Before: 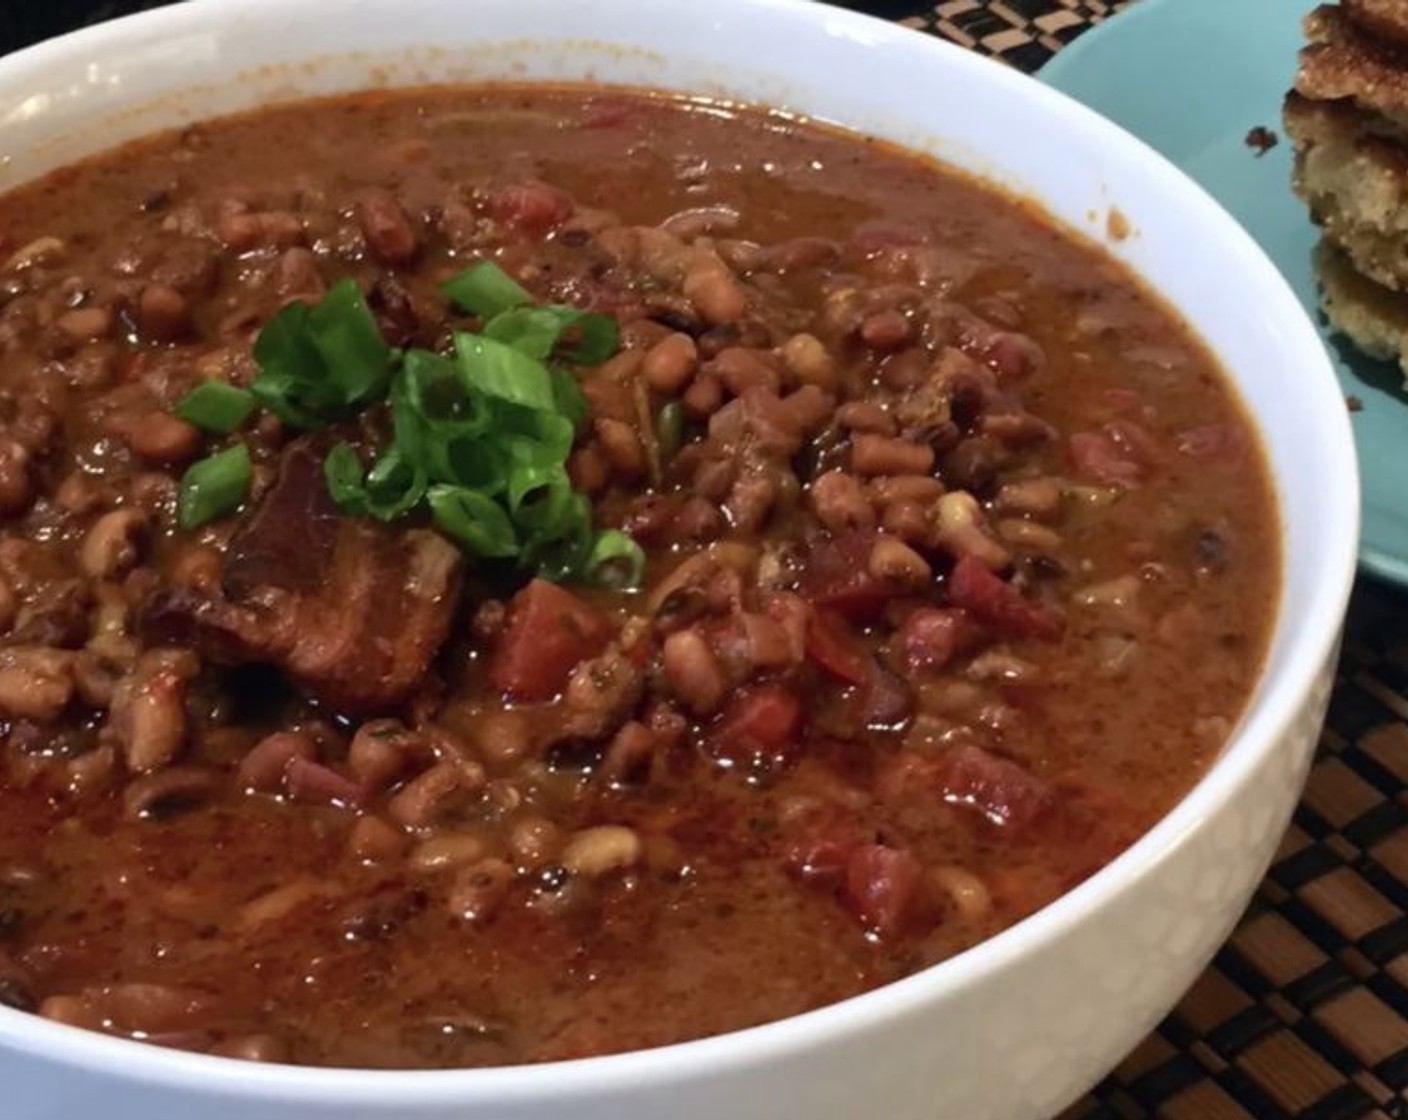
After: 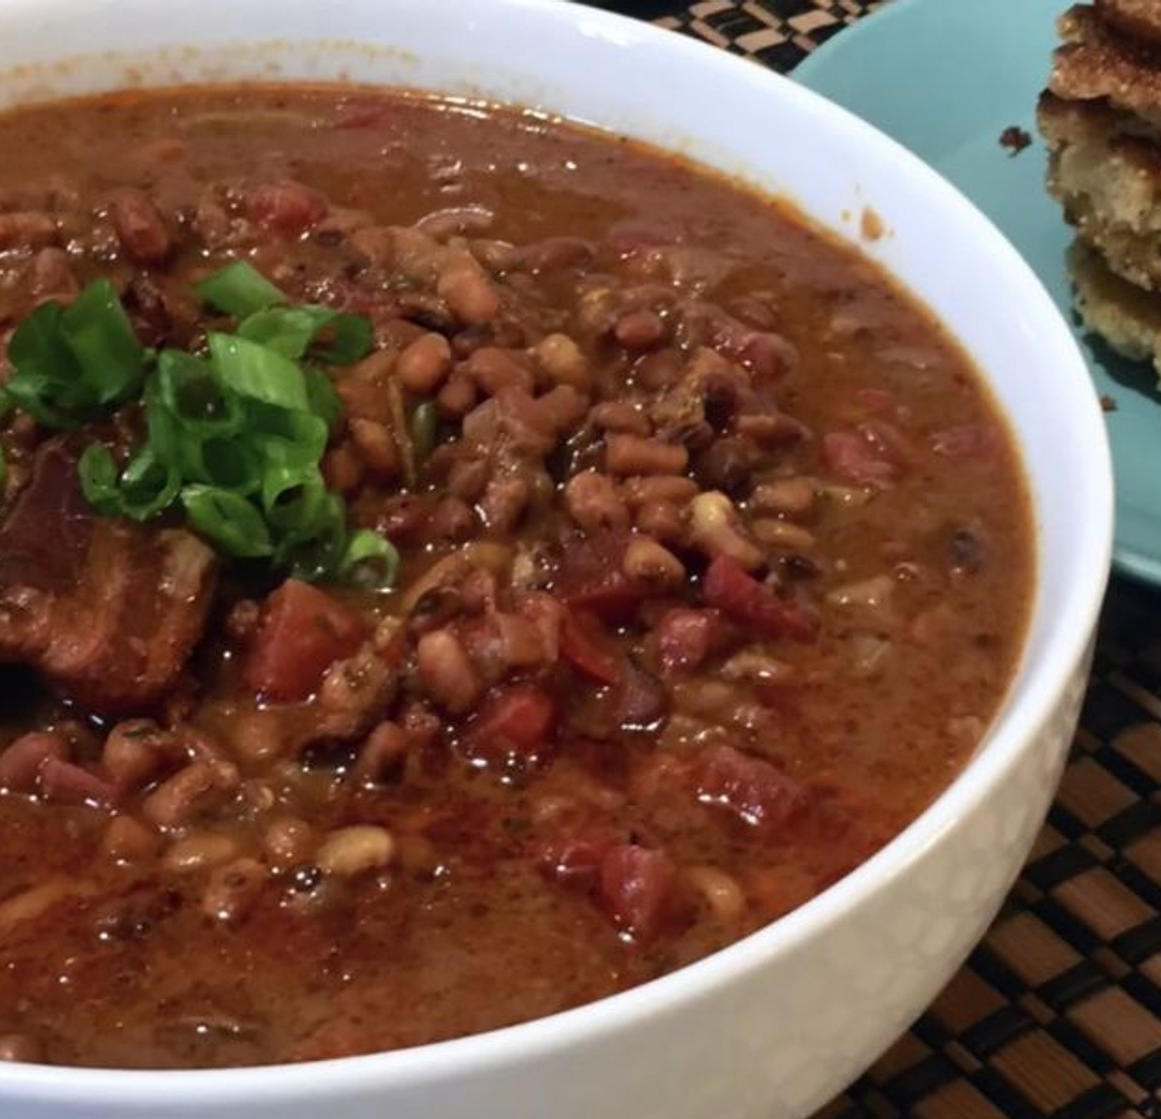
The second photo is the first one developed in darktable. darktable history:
crop: left 17.529%, bottom 0.031%
